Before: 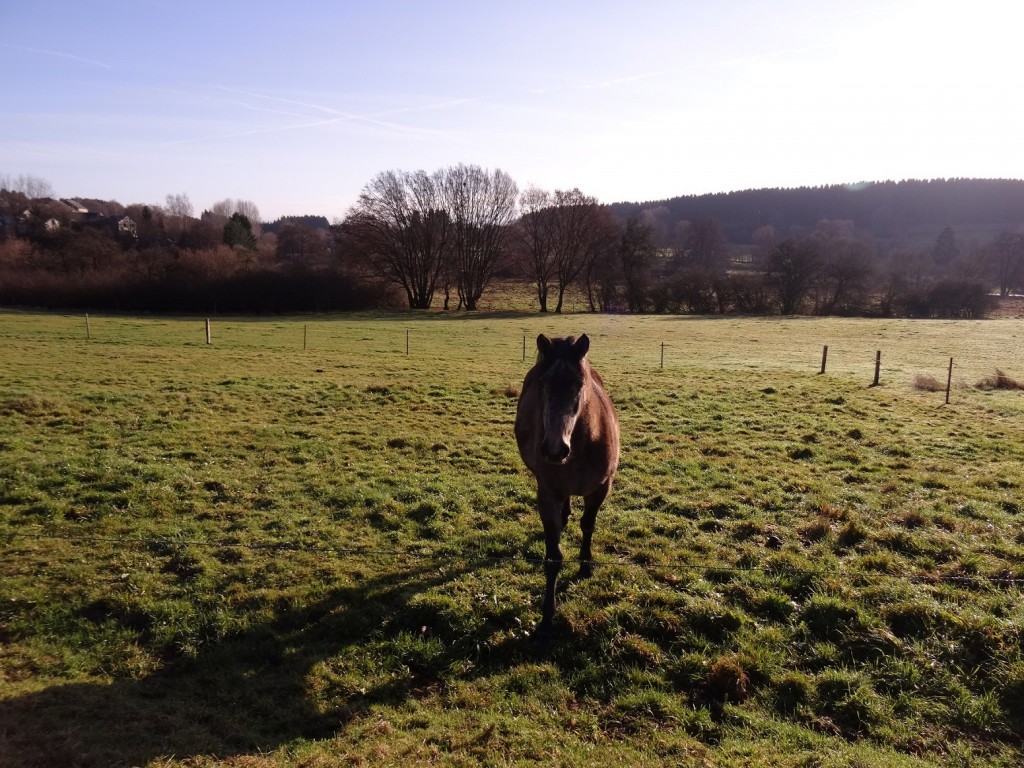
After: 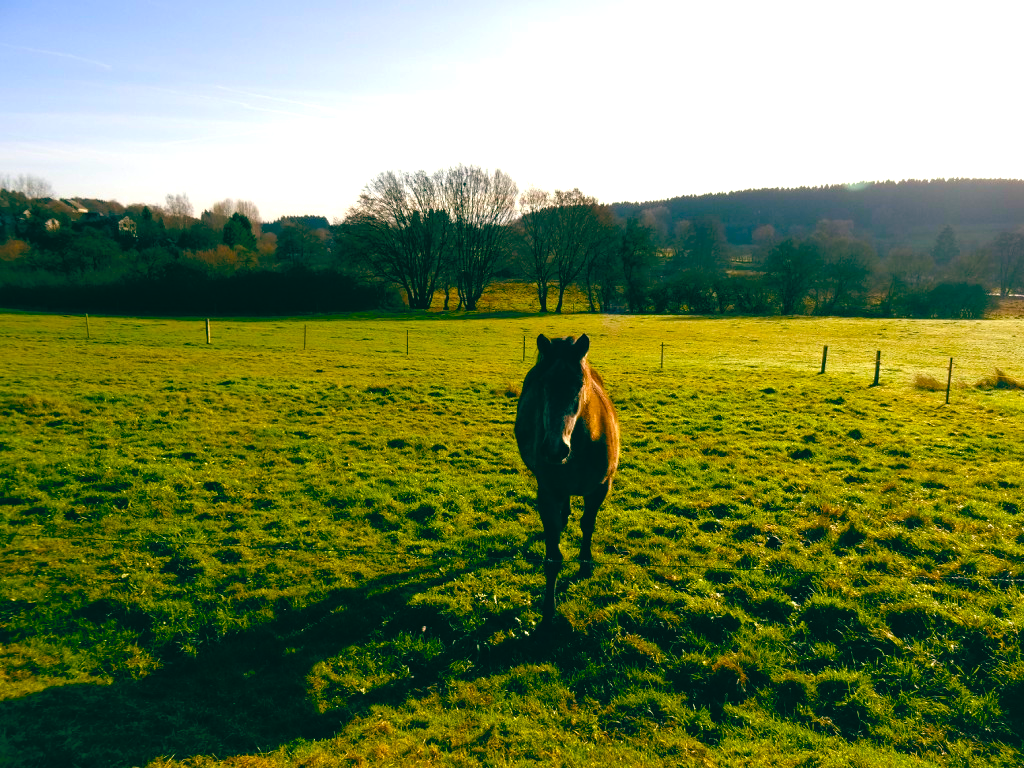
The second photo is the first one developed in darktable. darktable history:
color balance: lift [1.005, 0.99, 1.007, 1.01], gamma [1, 1.034, 1.032, 0.966], gain [0.873, 1.055, 1.067, 0.933]
color balance rgb: linear chroma grading › global chroma 25%, perceptual saturation grading › global saturation 45%, perceptual saturation grading › highlights -50%, perceptual saturation grading › shadows 30%, perceptual brilliance grading › global brilliance 18%, global vibrance 40%
